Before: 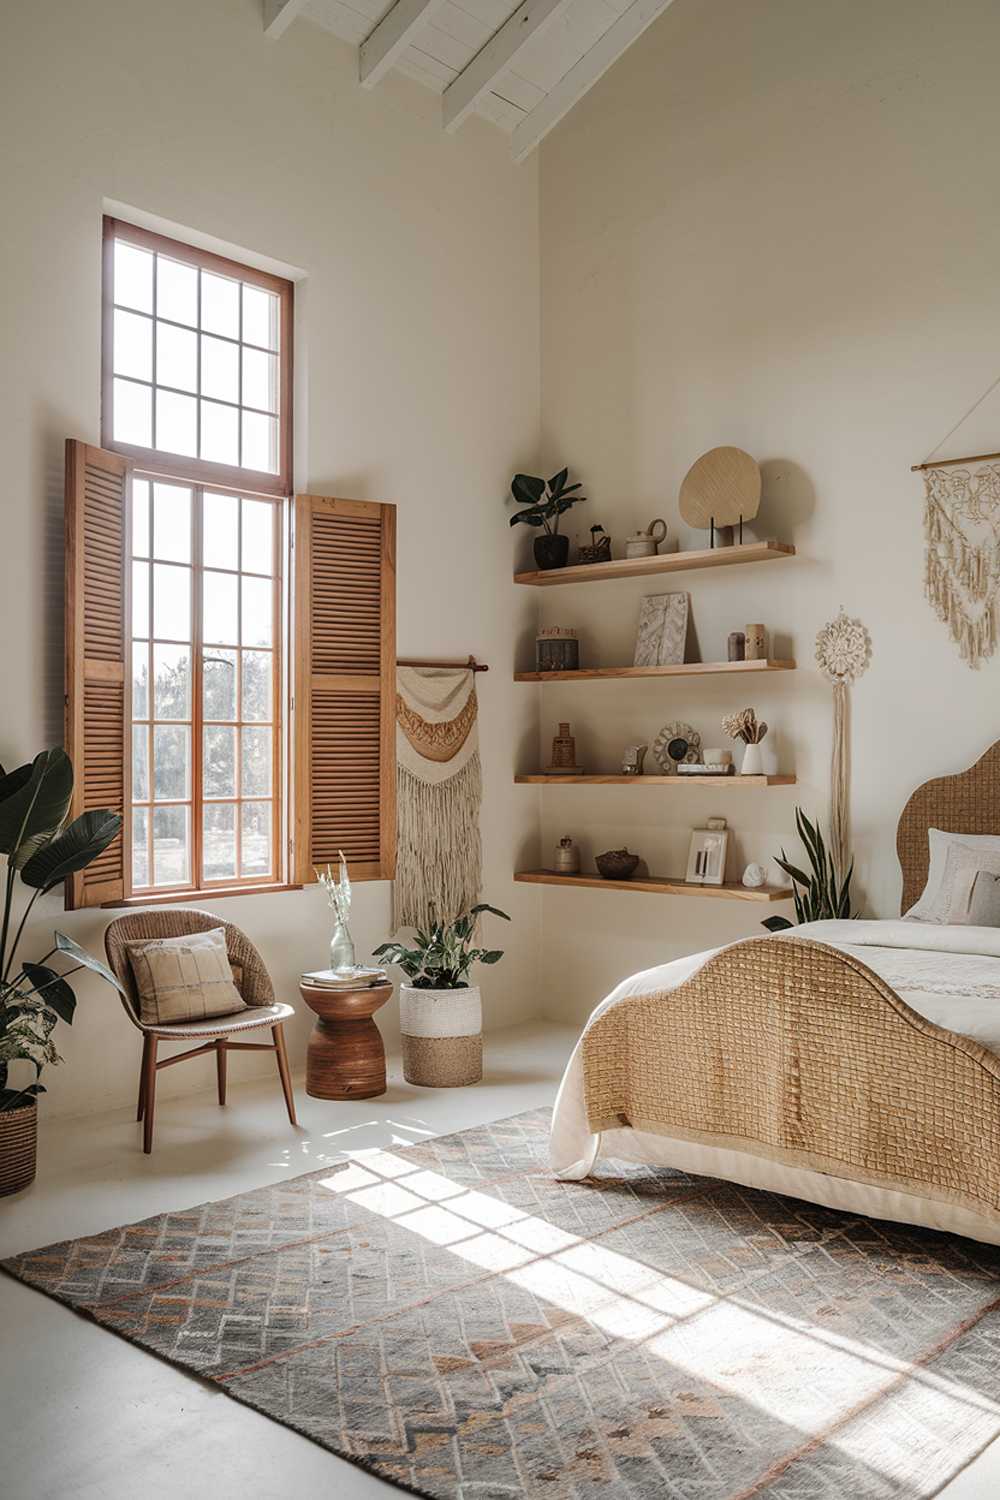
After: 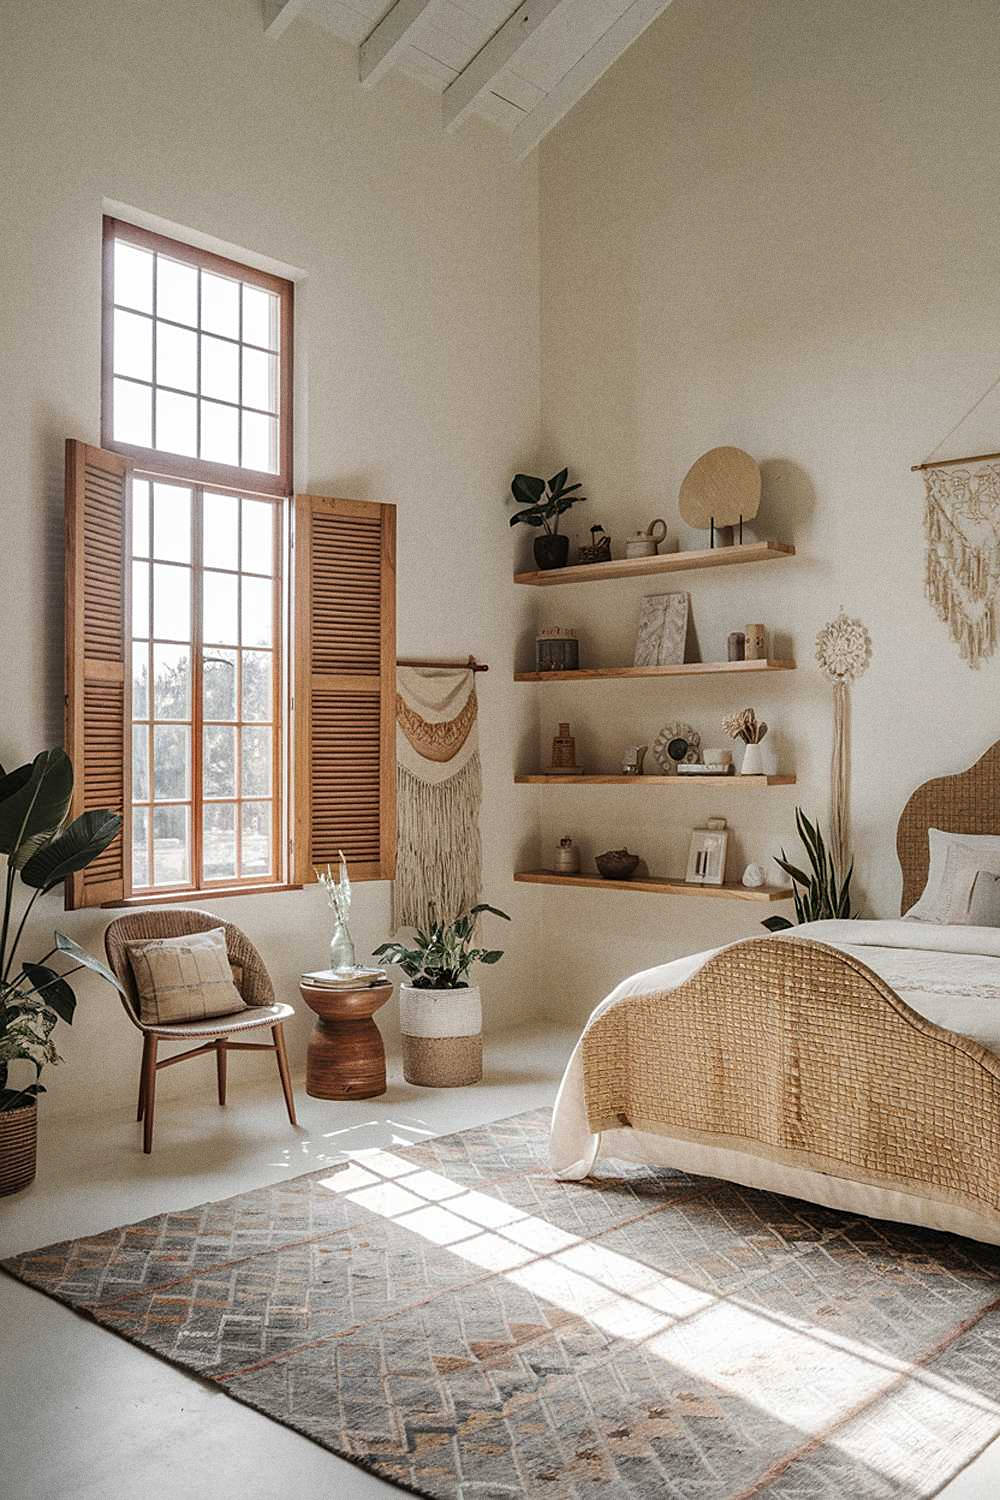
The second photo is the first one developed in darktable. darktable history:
grain: coarseness 0.09 ISO
sharpen: amount 0.2
